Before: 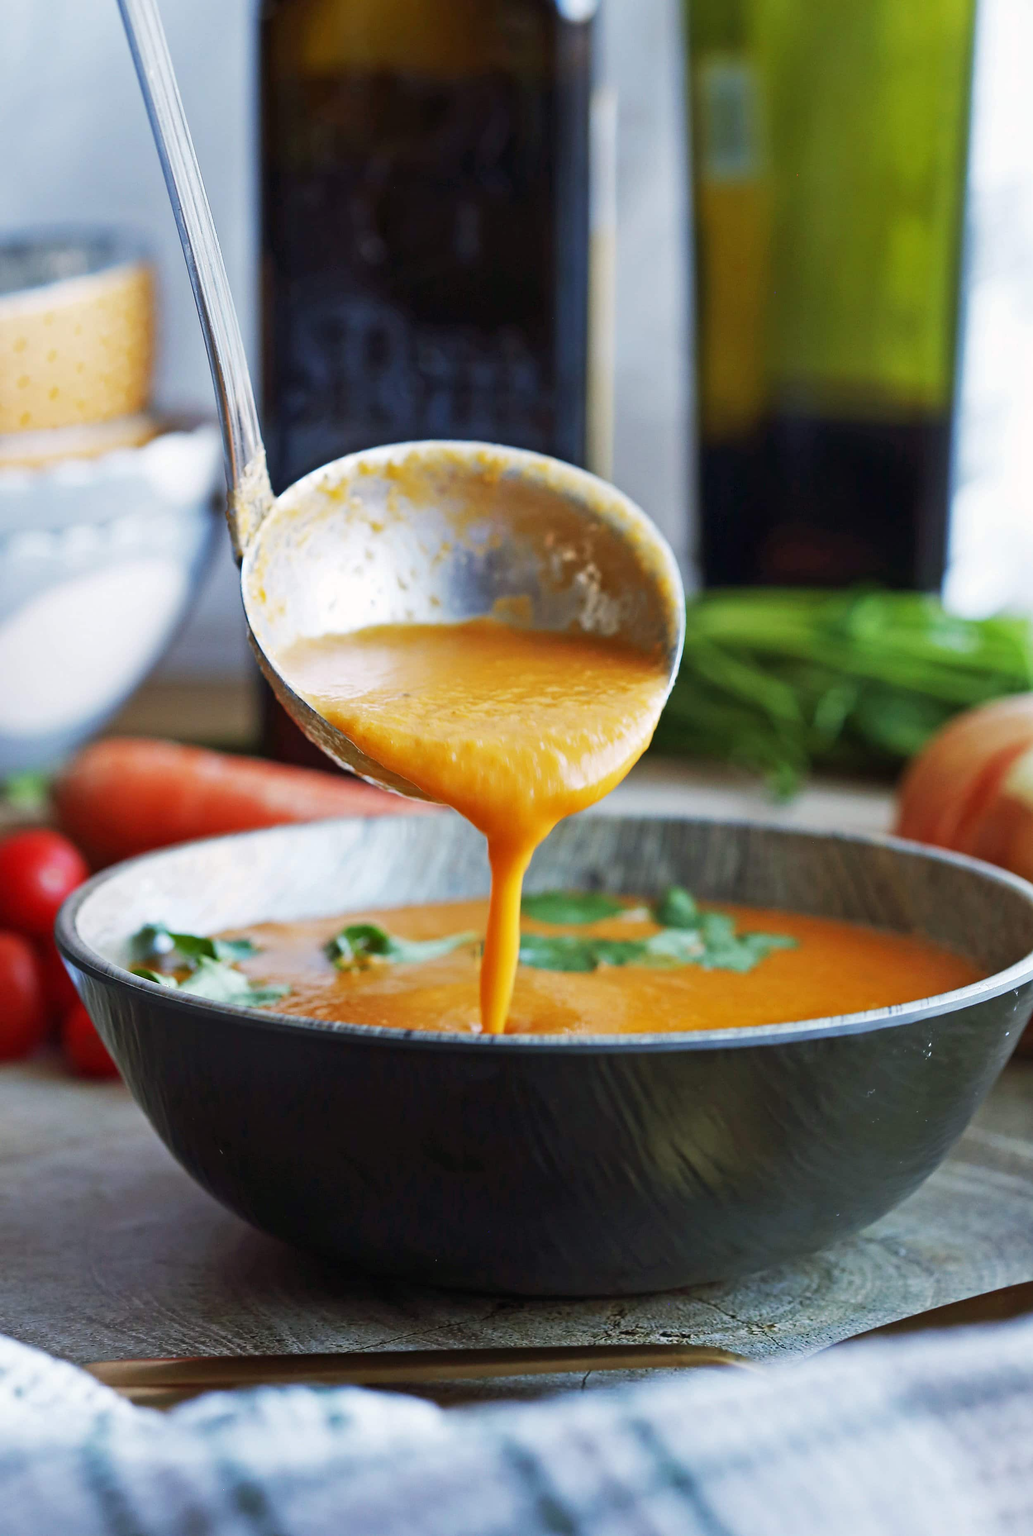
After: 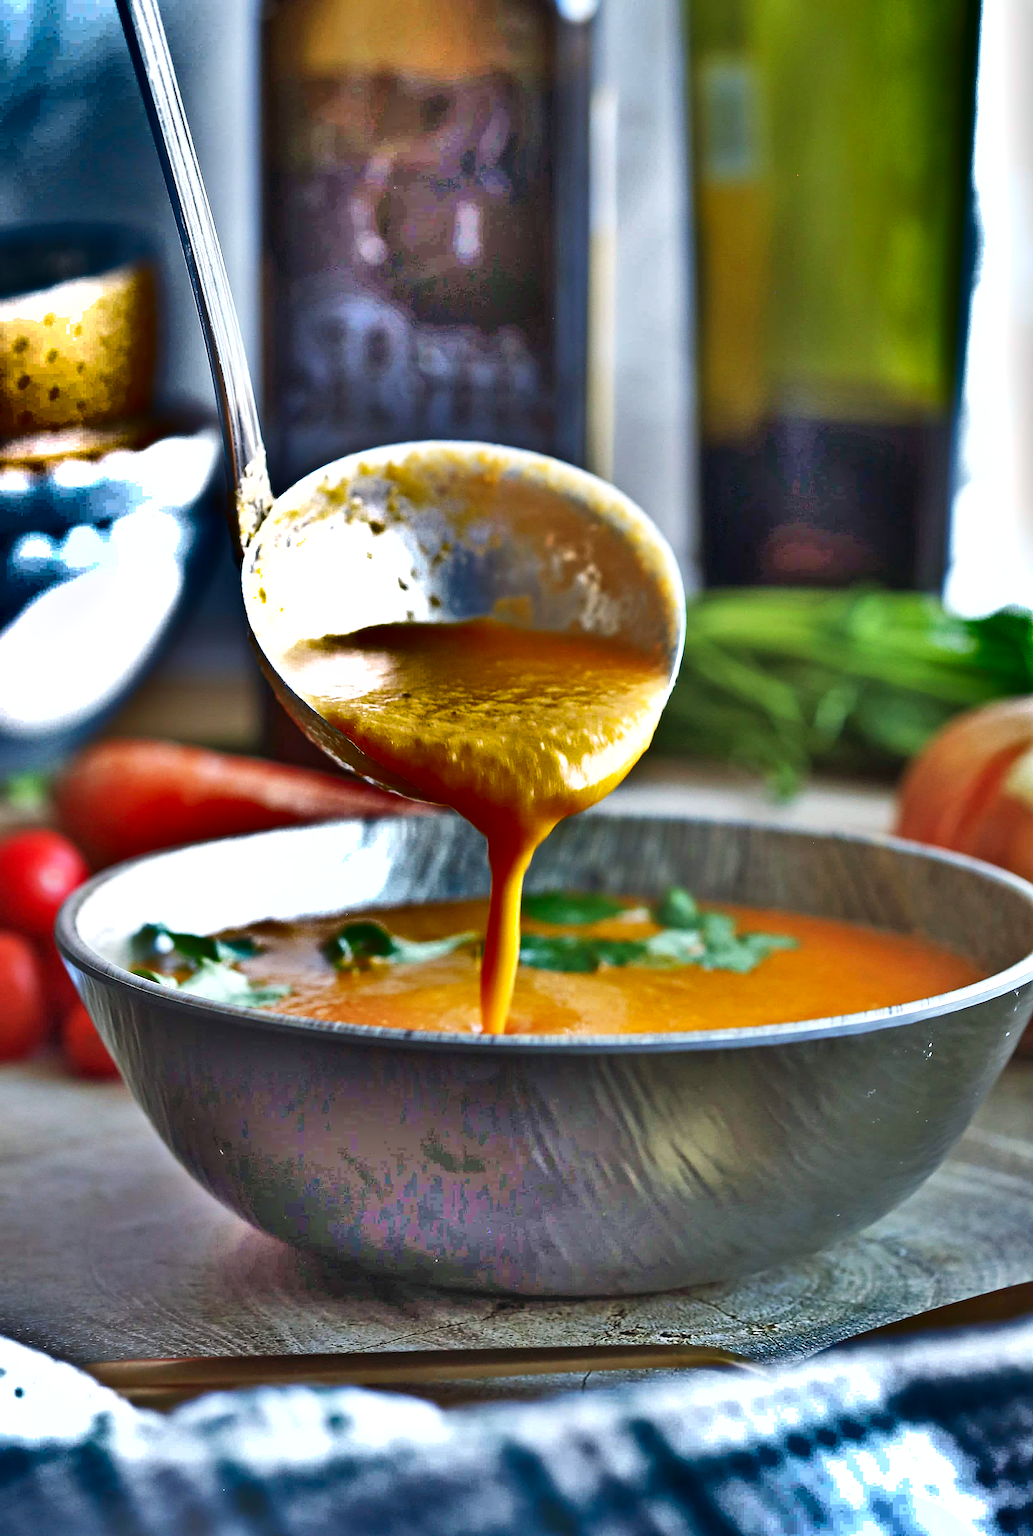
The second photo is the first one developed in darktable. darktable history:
shadows and highlights: radius 124.36, shadows 98.23, white point adjustment -3.01, highlights -98.64, soften with gaussian
sharpen: on, module defaults
exposure: exposure 0.601 EV, compensate exposure bias true, compensate highlight preservation false
